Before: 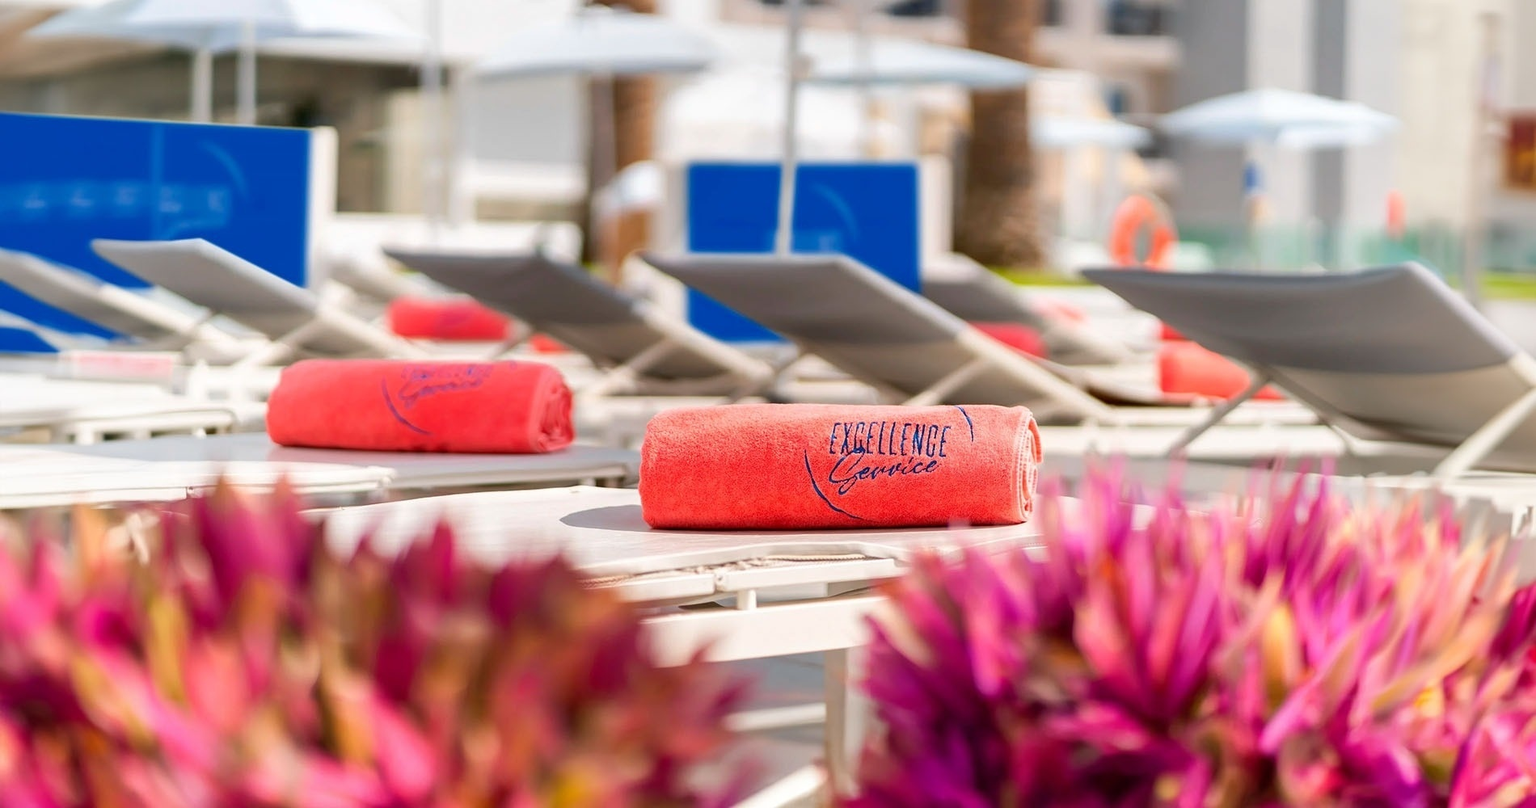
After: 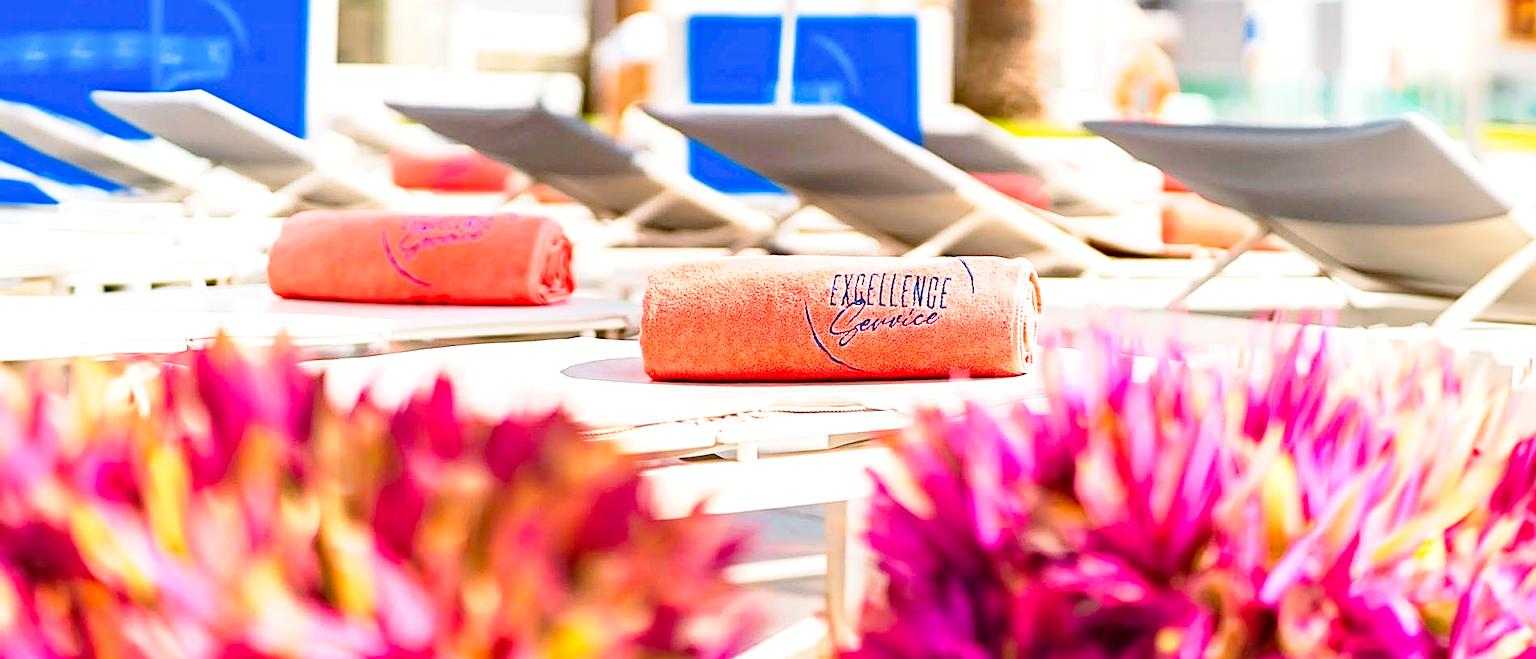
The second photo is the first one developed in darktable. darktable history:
tone curve: curves: ch0 [(0, 0) (0.091, 0.077) (0.517, 0.574) (0.745, 0.82) (0.844, 0.908) (0.909, 0.942) (1, 0.973)]; ch1 [(0, 0) (0.437, 0.404) (0.5, 0.5) (0.534, 0.546) (0.58, 0.603) (0.616, 0.649) (1, 1)]; ch2 [(0, 0) (0.442, 0.415) (0.5, 0.5) (0.535, 0.547) (0.585, 0.62) (1, 1)], preserve colors none
crop and rotate: top 18.431%
exposure: black level correction 0, exposure 1.095 EV, compensate highlight preservation false
haze removal: strength 0.289, distance 0.246, compatibility mode true, adaptive false
sharpen: on, module defaults
